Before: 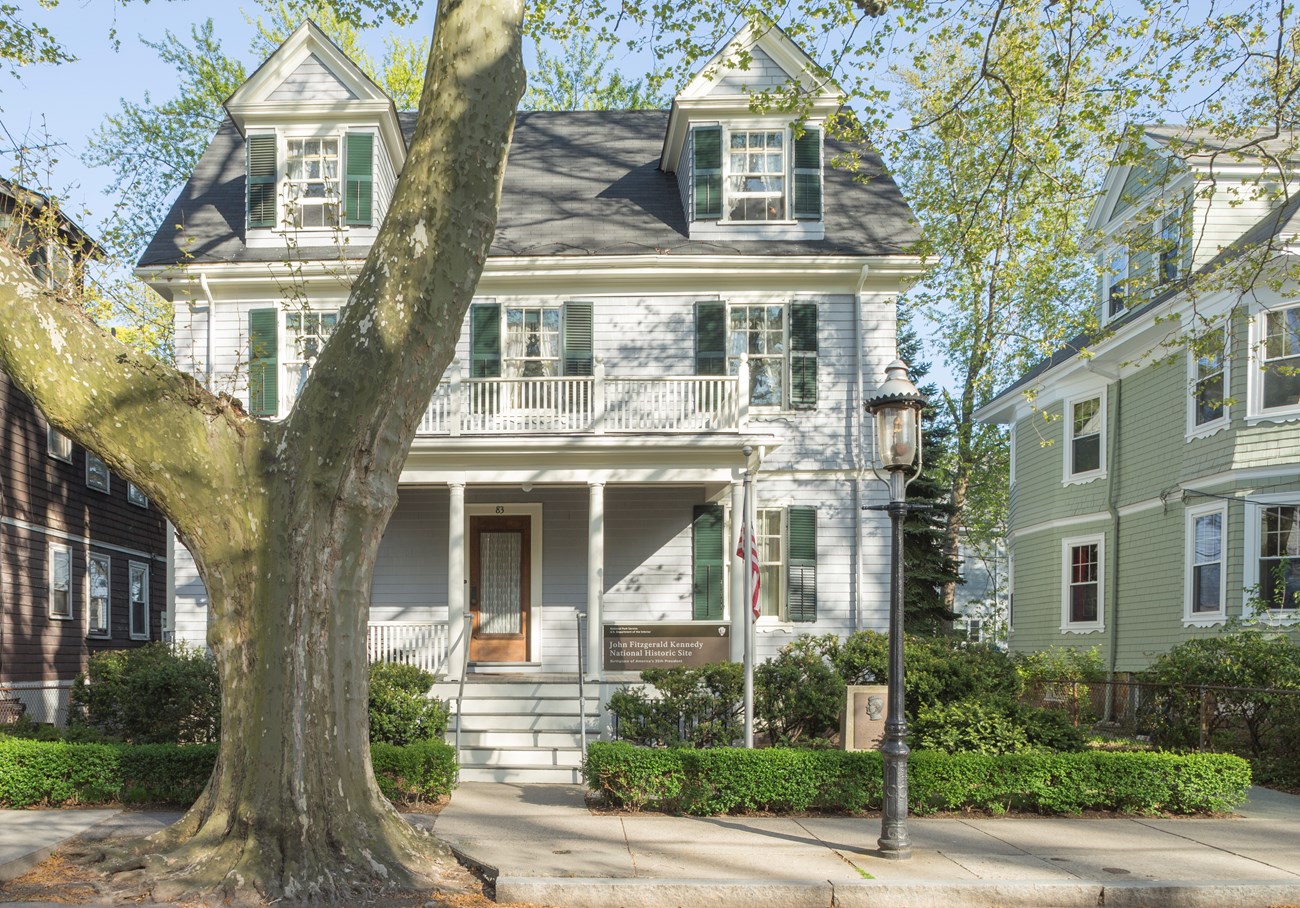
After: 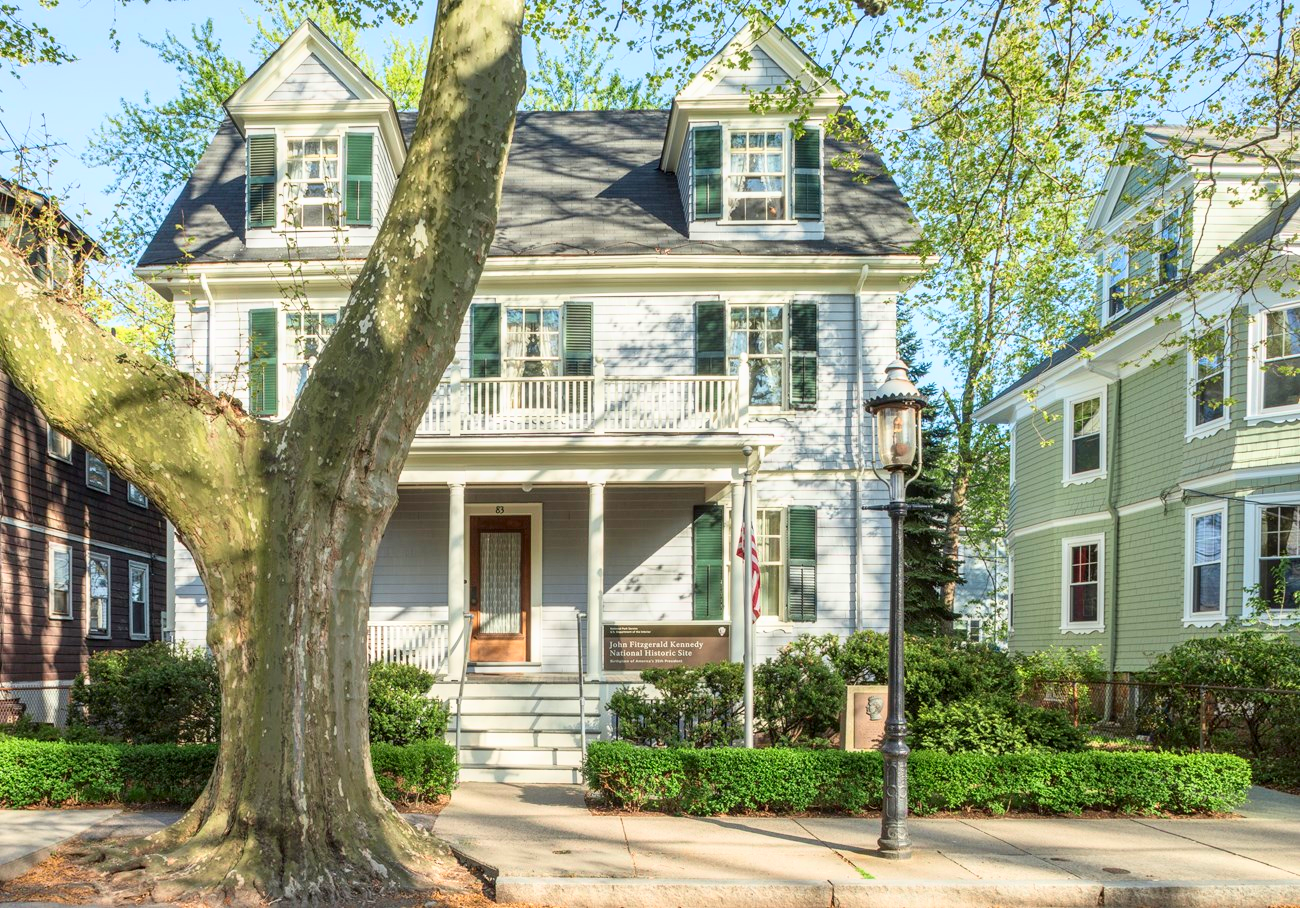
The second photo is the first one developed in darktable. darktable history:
local contrast: on, module defaults
shadows and highlights: shadows 29.32, highlights -29.25, low approximation 0.01, soften with gaussian
tone curve: curves: ch0 [(0, 0) (0.091, 0.075) (0.409, 0.457) (0.733, 0.82) (0.844, 0.908) (0.909, 0.942) (1, 0.973)]; ch1 [(0, 0) (0.437, 0.404) (0.5, 0.5) (0.529, 0.556) (0.58, 0.606) (0.616, 0.654) (1, 1)]; ch2 [(0, 0) (0.442, 0.415) (0.5, 0.5) (0.535, 0.557) (0.585, 0.62) (1, 1)], color space Lab, independent channels, preserve colors none
